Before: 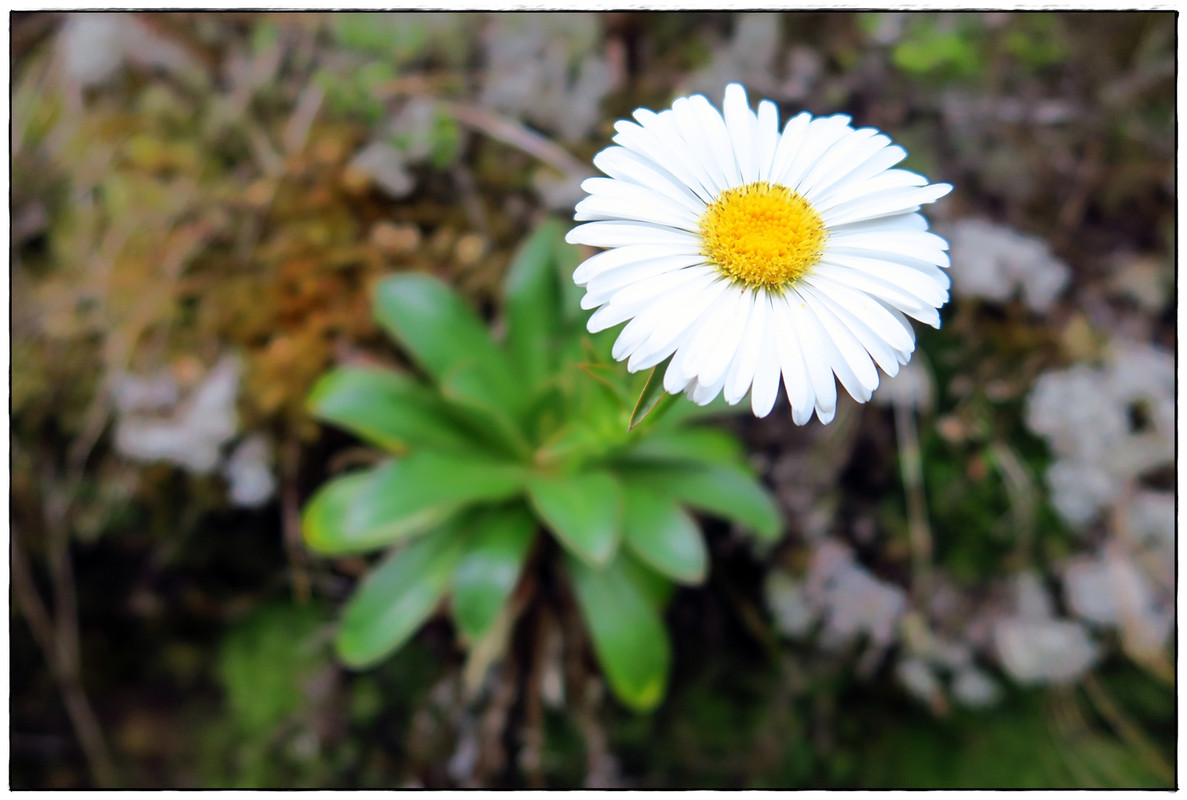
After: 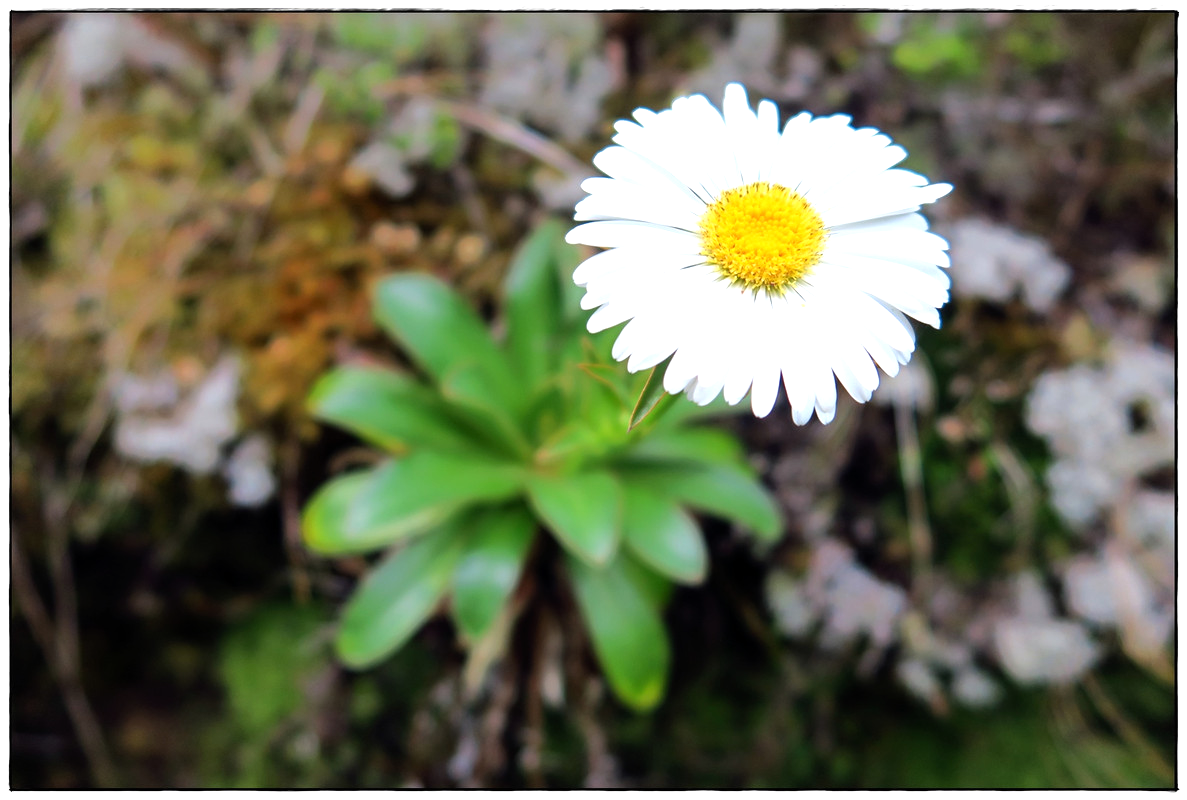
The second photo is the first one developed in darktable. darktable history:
tone equalizer: -8 EV -0.411 EV, -7 EV -0.393 EV, -6 EV -0.309 EV, -5 EV -0.19 EV, -3 EV 0.236 EV, -2 EV 0.358 EV, -1 EV 0.39 EV, +0 EV 0.416 EV
